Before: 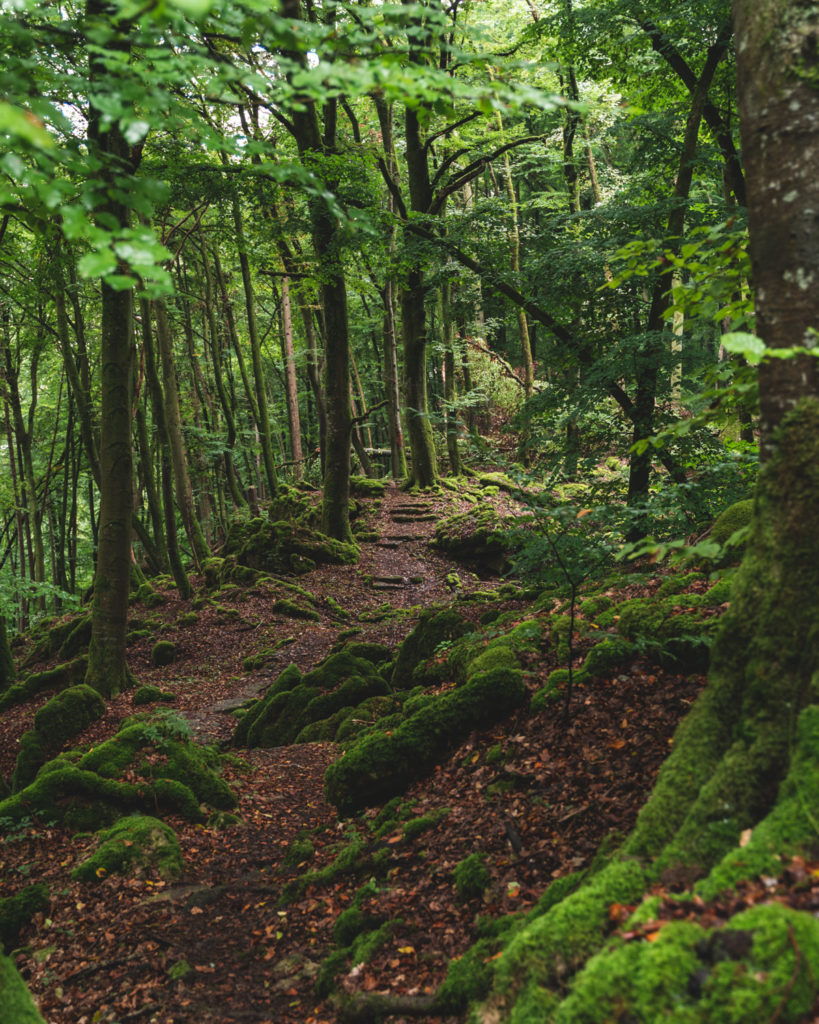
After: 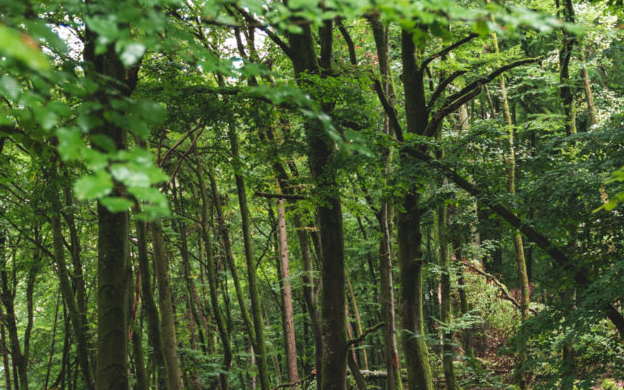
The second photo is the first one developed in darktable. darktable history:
crop: left 0.579%, top 7.627%, right 23.167%, bottom 54.275%
tone equalizer: -8 EV 0.06 EV, smoothing diameter 25%, edges refinement/feathering 10, preserve details guided filter
